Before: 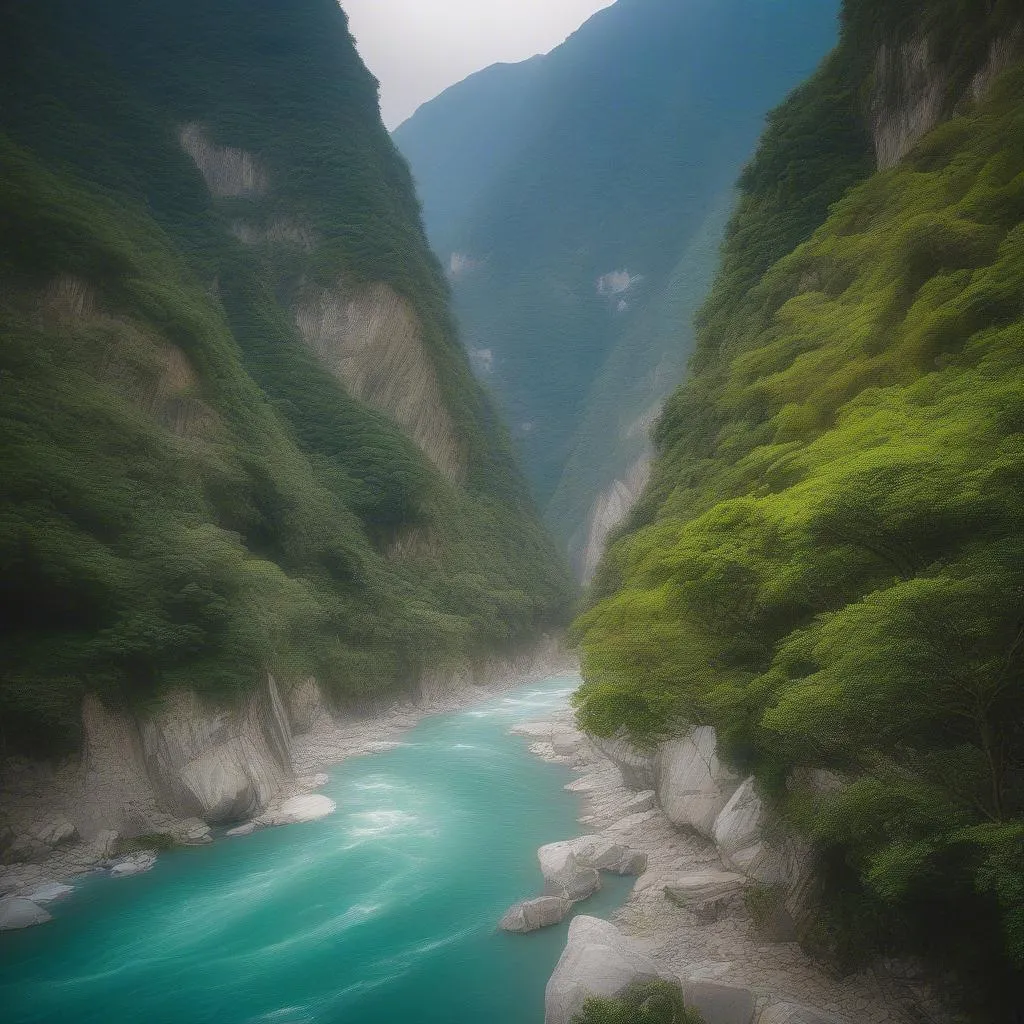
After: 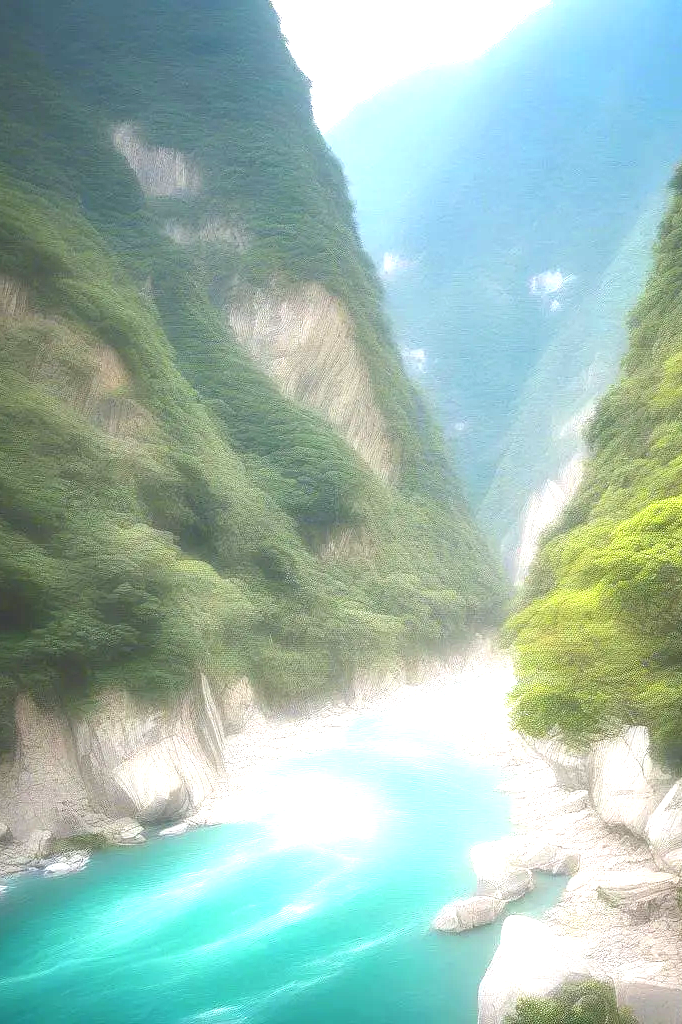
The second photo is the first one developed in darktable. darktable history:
exposure: exposure 2.003 EV, compensate highlight preservation false
crop and rotate: left 6.617%, right 26.717%
contrast brightness saturation: saturation -0.05
